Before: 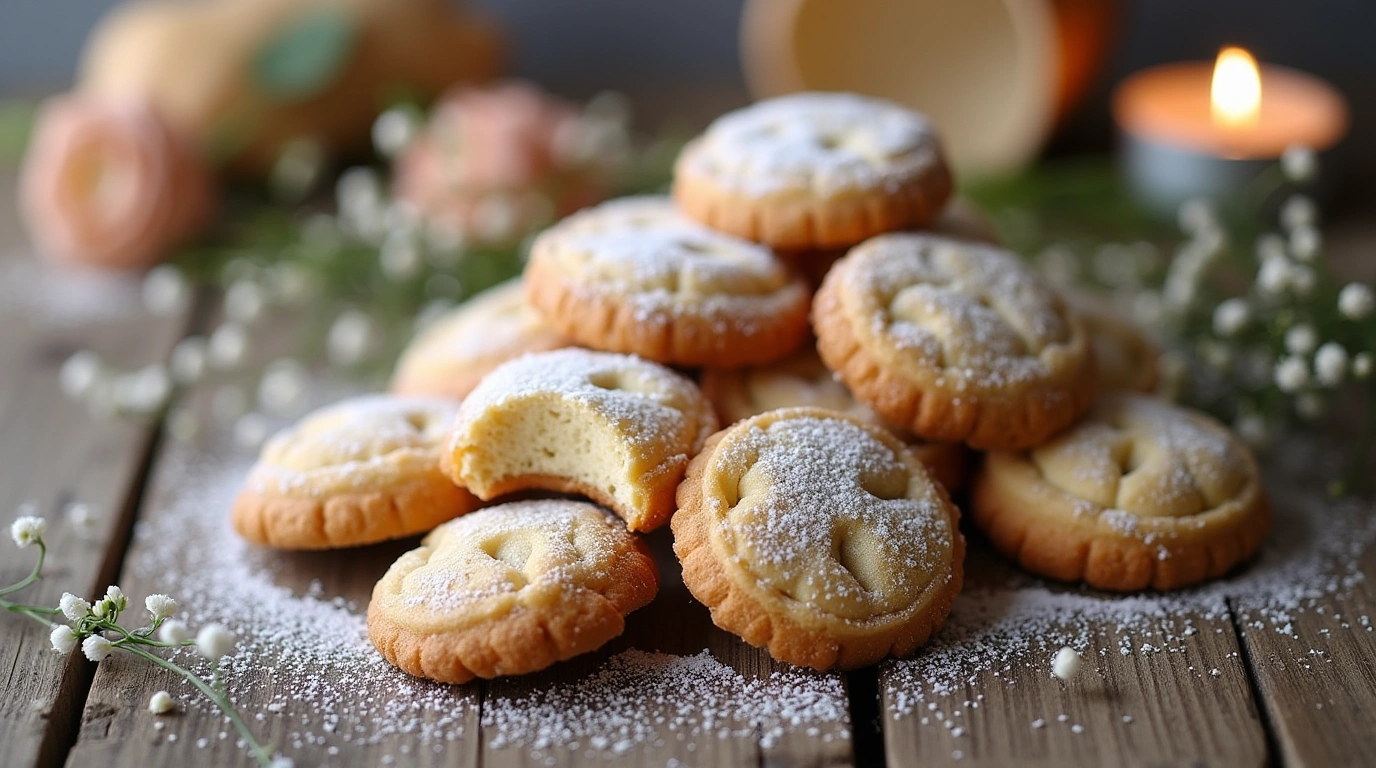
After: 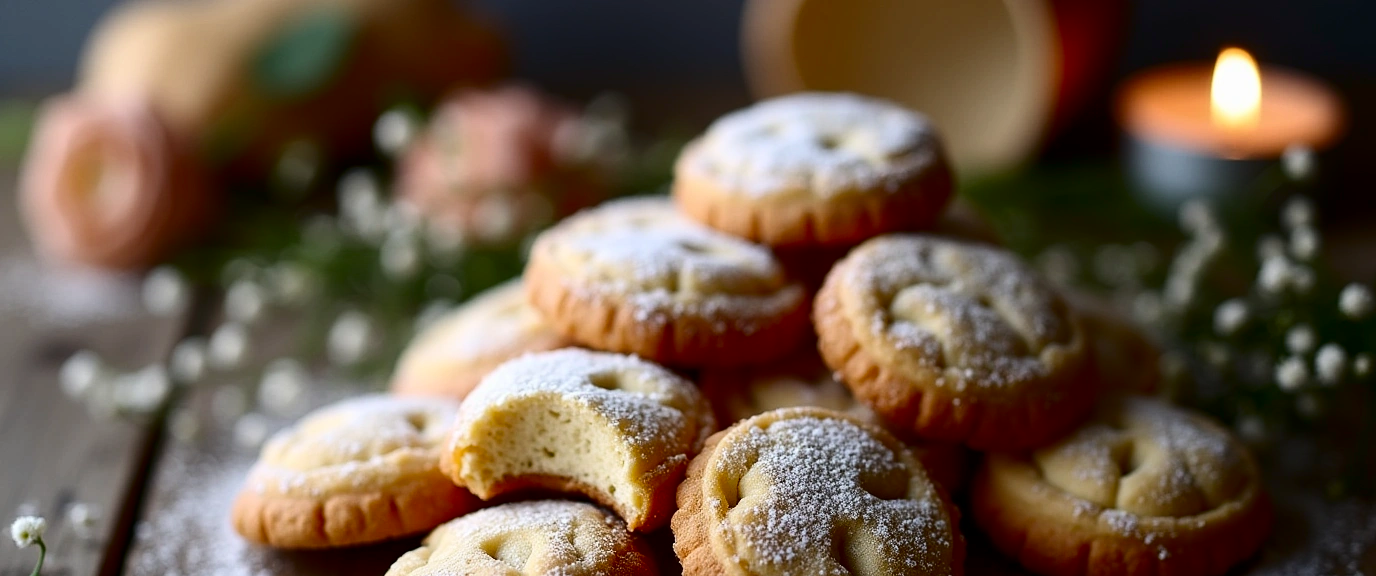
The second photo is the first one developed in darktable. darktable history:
crop: bottom 24.988%
contrast brightness saturation: contrast 0.19, brightness -0.24, saturation 0.11
white balance: red 1, blue 1
